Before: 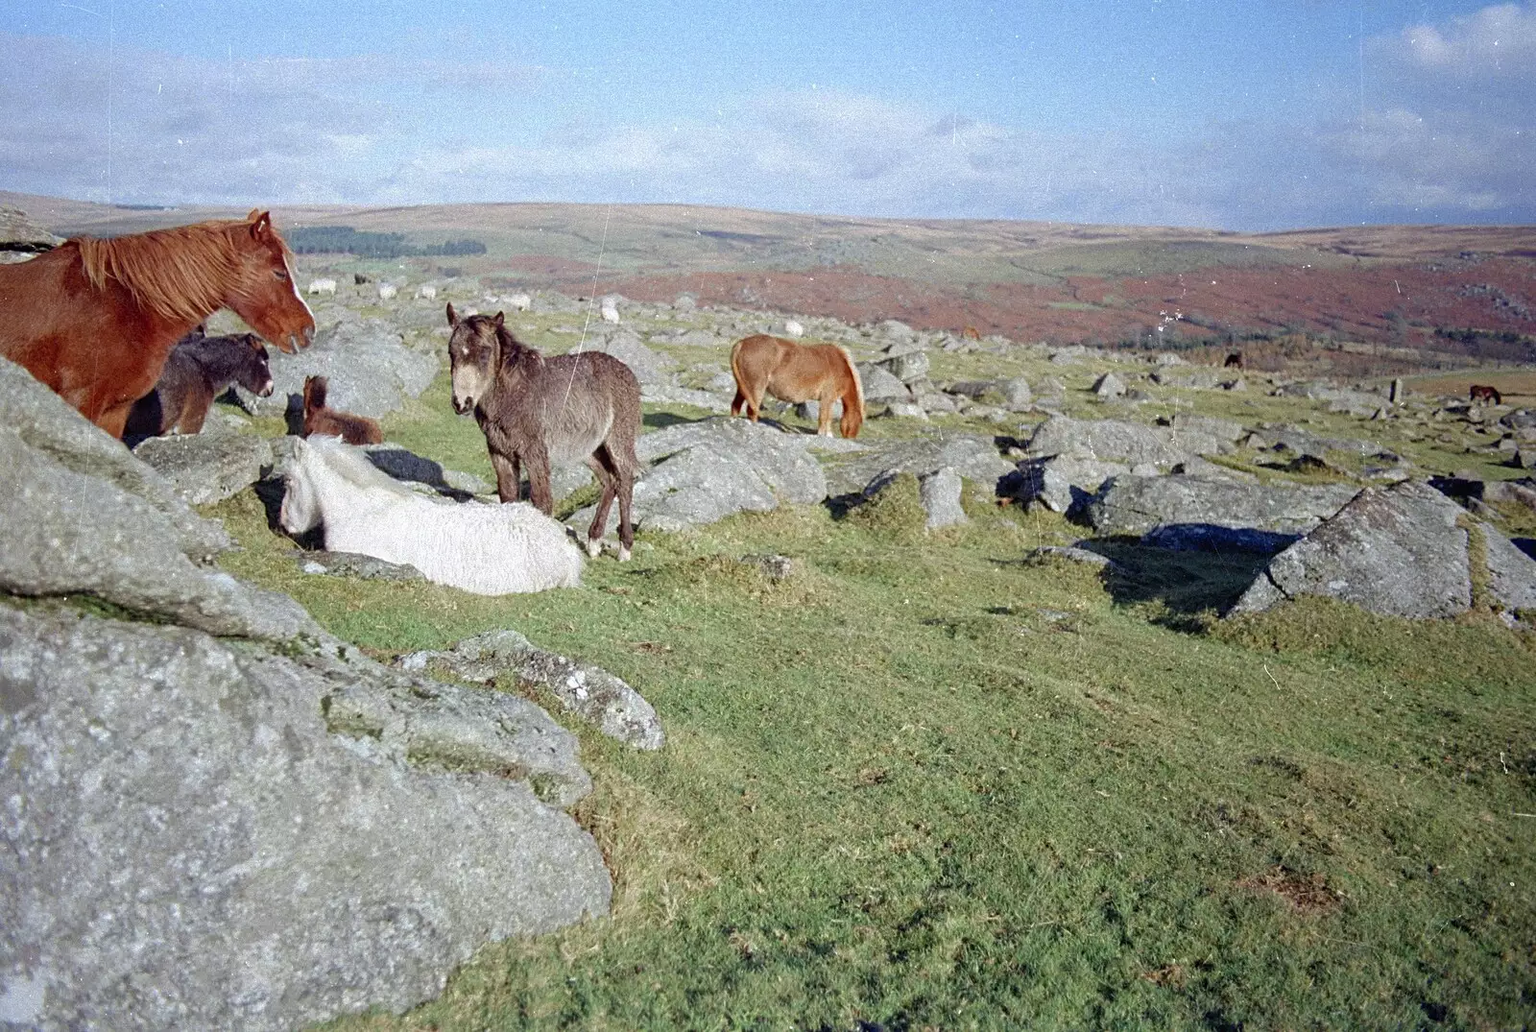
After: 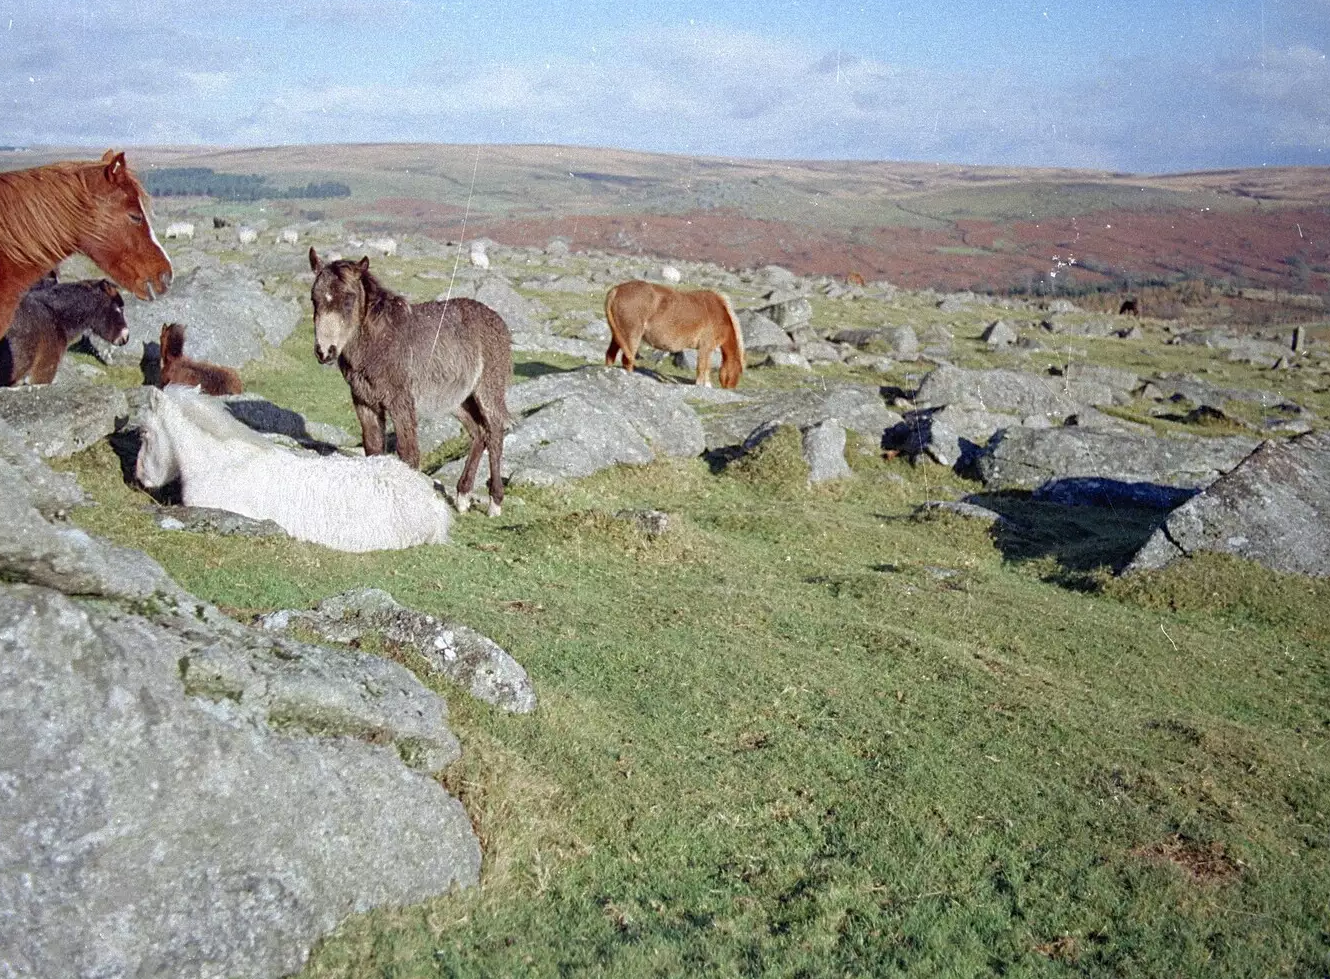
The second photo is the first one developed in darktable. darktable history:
crop: left 9.779%, top 6.331%, right 7.049%, bottom 2.549%
